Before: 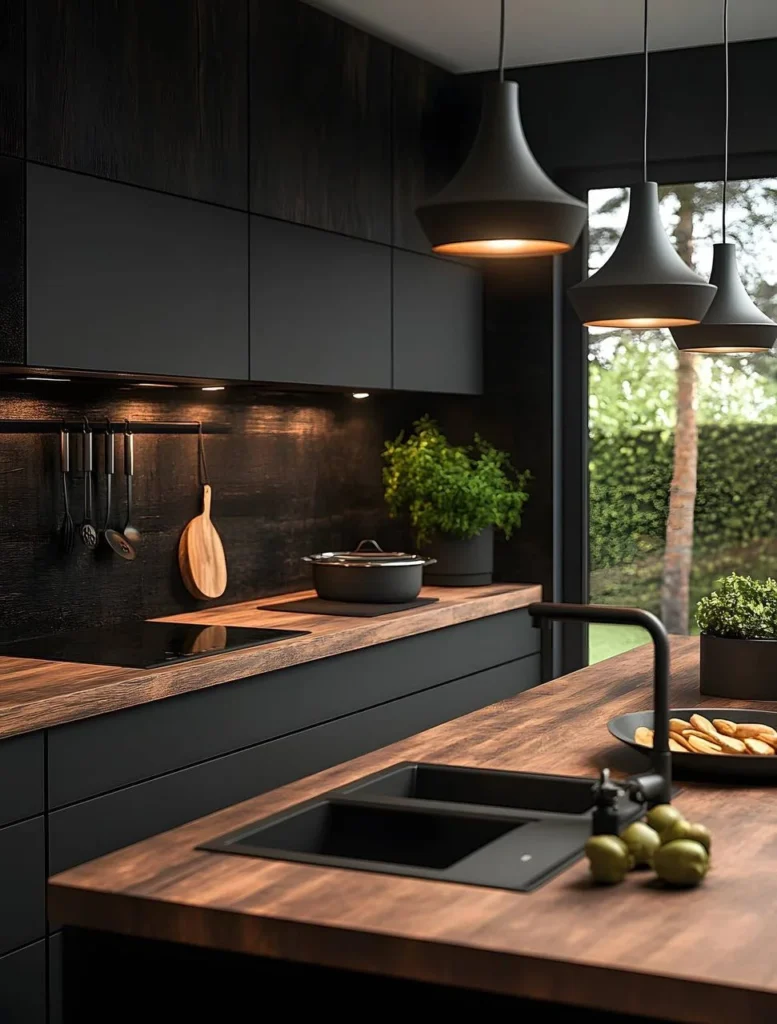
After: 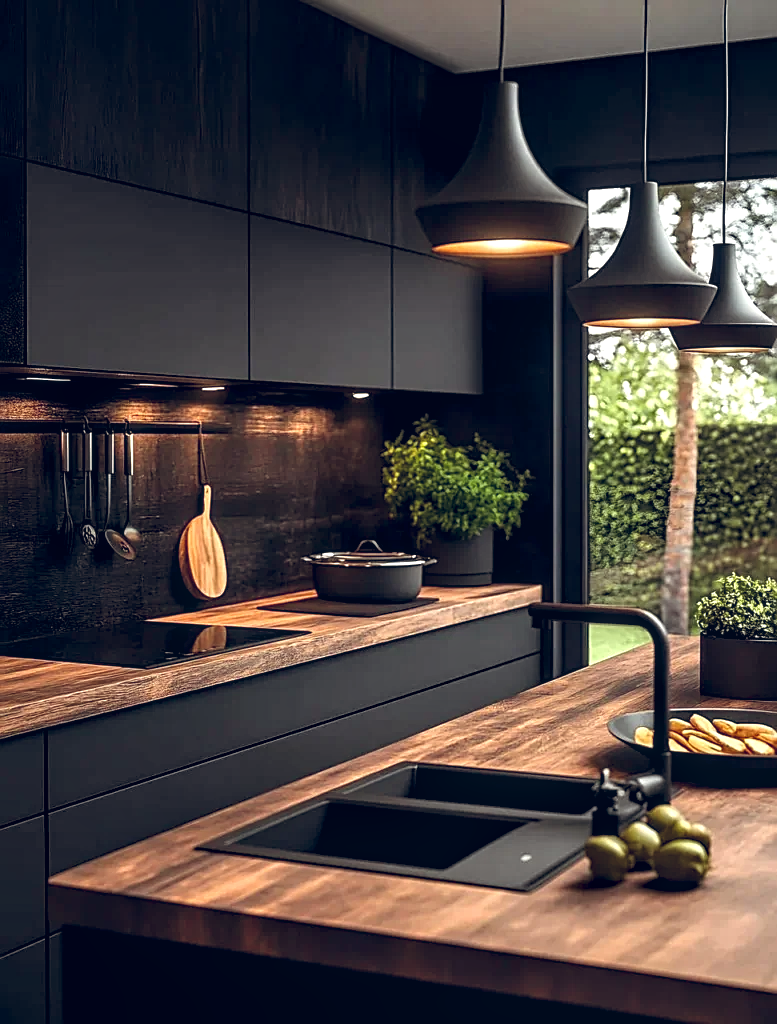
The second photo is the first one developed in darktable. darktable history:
color calibration: output colorfulness [0, 0.315, 0, 0], x 0.341, y 0.355, temperature 5166 K
local contrast: on, module defaults
sharpen: on, module defaults
contrast equalizer: octaves 7, y [[0.6 ×6], [0.55 ×6], [0 ×6], [0 ×6], [0 ×6]], mix 0.53
color zones: curves: ch0 [(0, 0.613) (0.01, 0.613) (0.245, 0.448) (0.498, 0.529) (0.642, 0.665) (0.879, 0.777) (0.99, 0.613)]; ch1 [(0, 0) (0.143, 0) (0.286, 0) (0.429, 0) (0.571, 0) (0.714, 0) (0.857, 0)], mix -93.41%
color balance rgb: shadows lift › luminance 6.56%, shadows lift › chroma 4.05%, shadows lift › hue 45.5°, power › hue 231.93°, global offset › luminance 0.22%, global offset › chroma 0.18%, global offset › hue 255.02°
